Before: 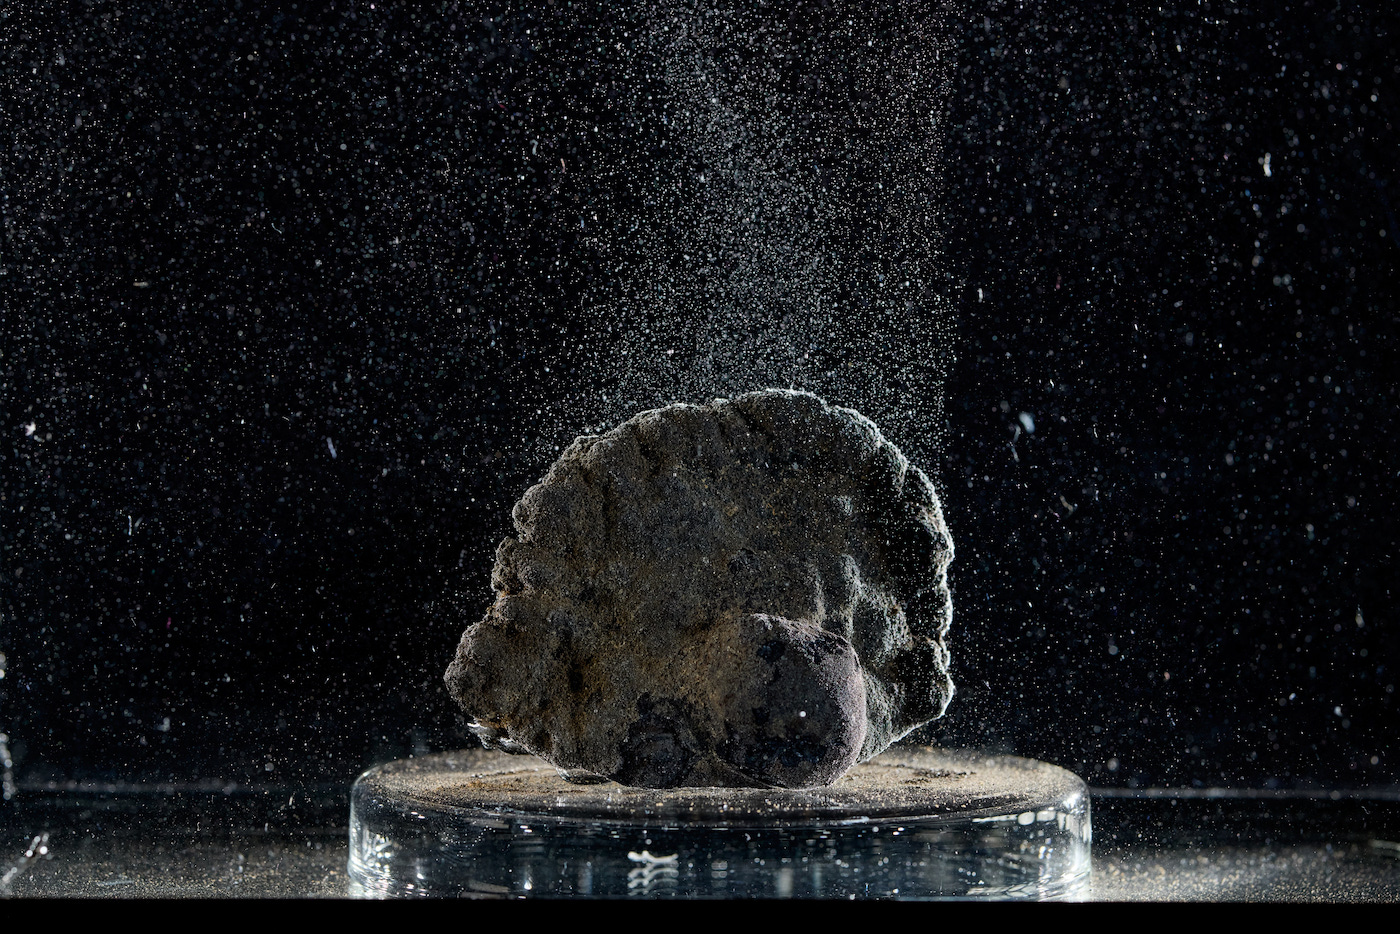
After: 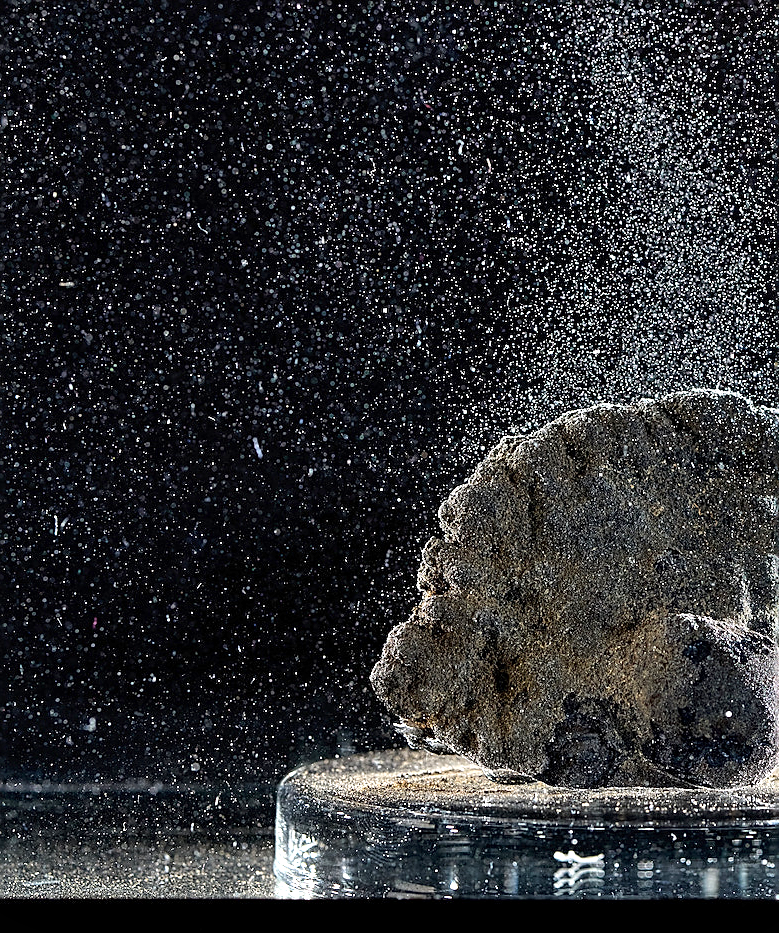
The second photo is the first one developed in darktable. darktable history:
crop: left 5.353%, right 38.947%
exposure: black level correction 0, exposure 0.895 EV, compensate exposure bias true, compensate highlight preservation false
shadows and highlights: shadows 24.76, highlights -48.08, soften with gaussian
sharpen: radius 1.37, amount 1.241, threshold 0.689
local contrast: mode bilateral grid, contrast 20, coarseness 50, detail 120%, midtone range 0.2
